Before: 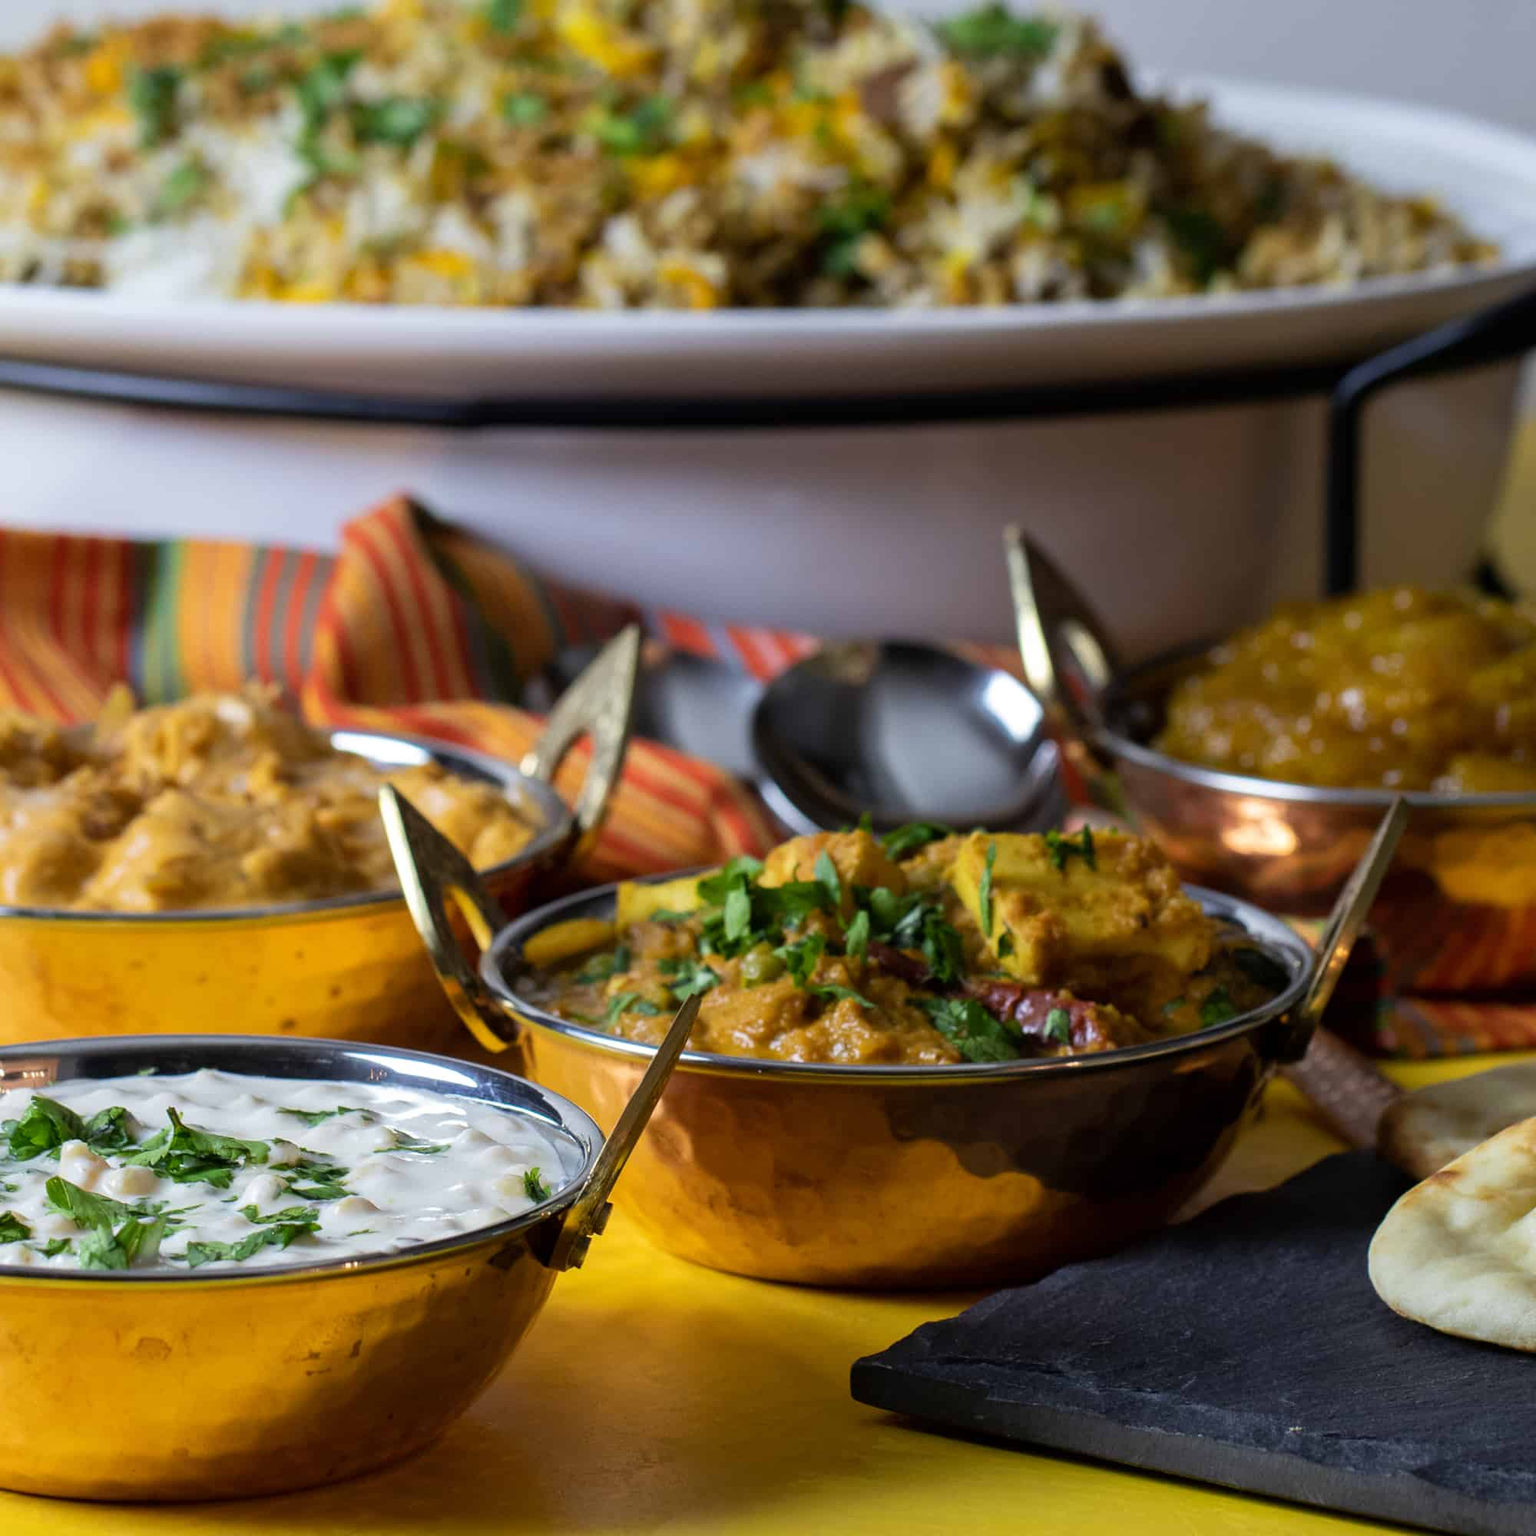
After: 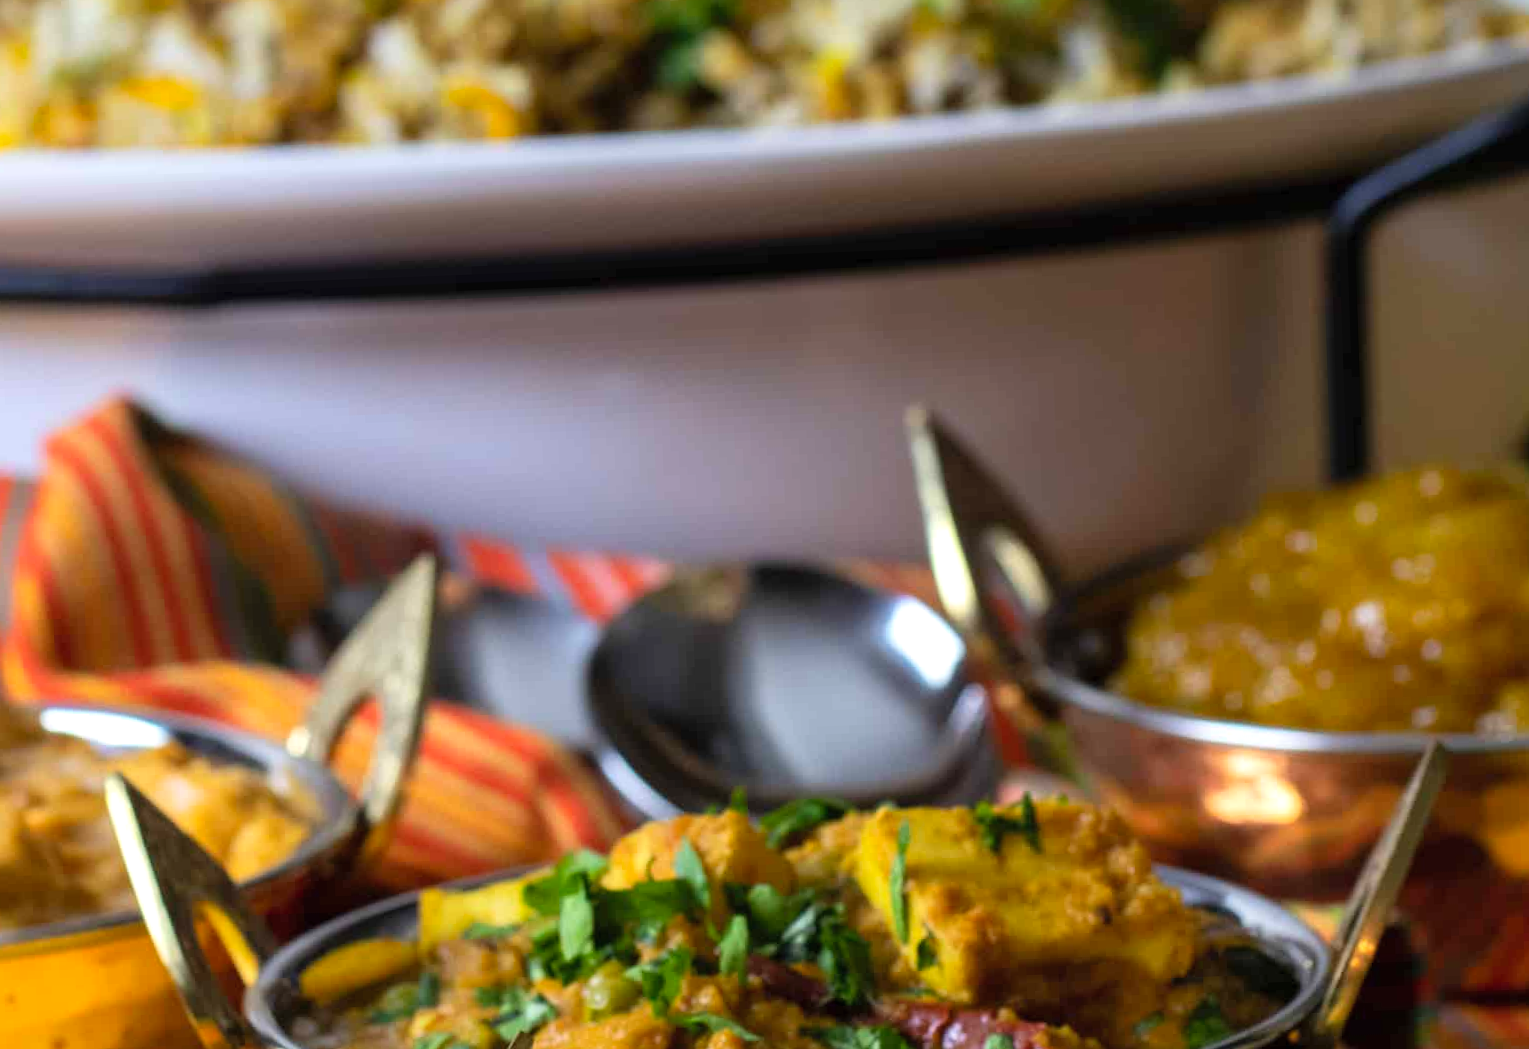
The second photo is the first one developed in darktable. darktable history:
crop: left 18.38%, top 11.092%, right 2.134%, bottom 33.217%
rotate and perspective: rotation -2.12°, lens shift (vertical) 0.009, lens shift (horizontal) -0.008, automatic cropping original format, crop left 0.036, crop right 0.964, crop top 0.05, crop bottom 0.959
contrast brightness saturation: contrast 0.07, brightness 0.08, saturation 0.18
exposure: exposure 0.217 EV, compensate highlight preservation false
